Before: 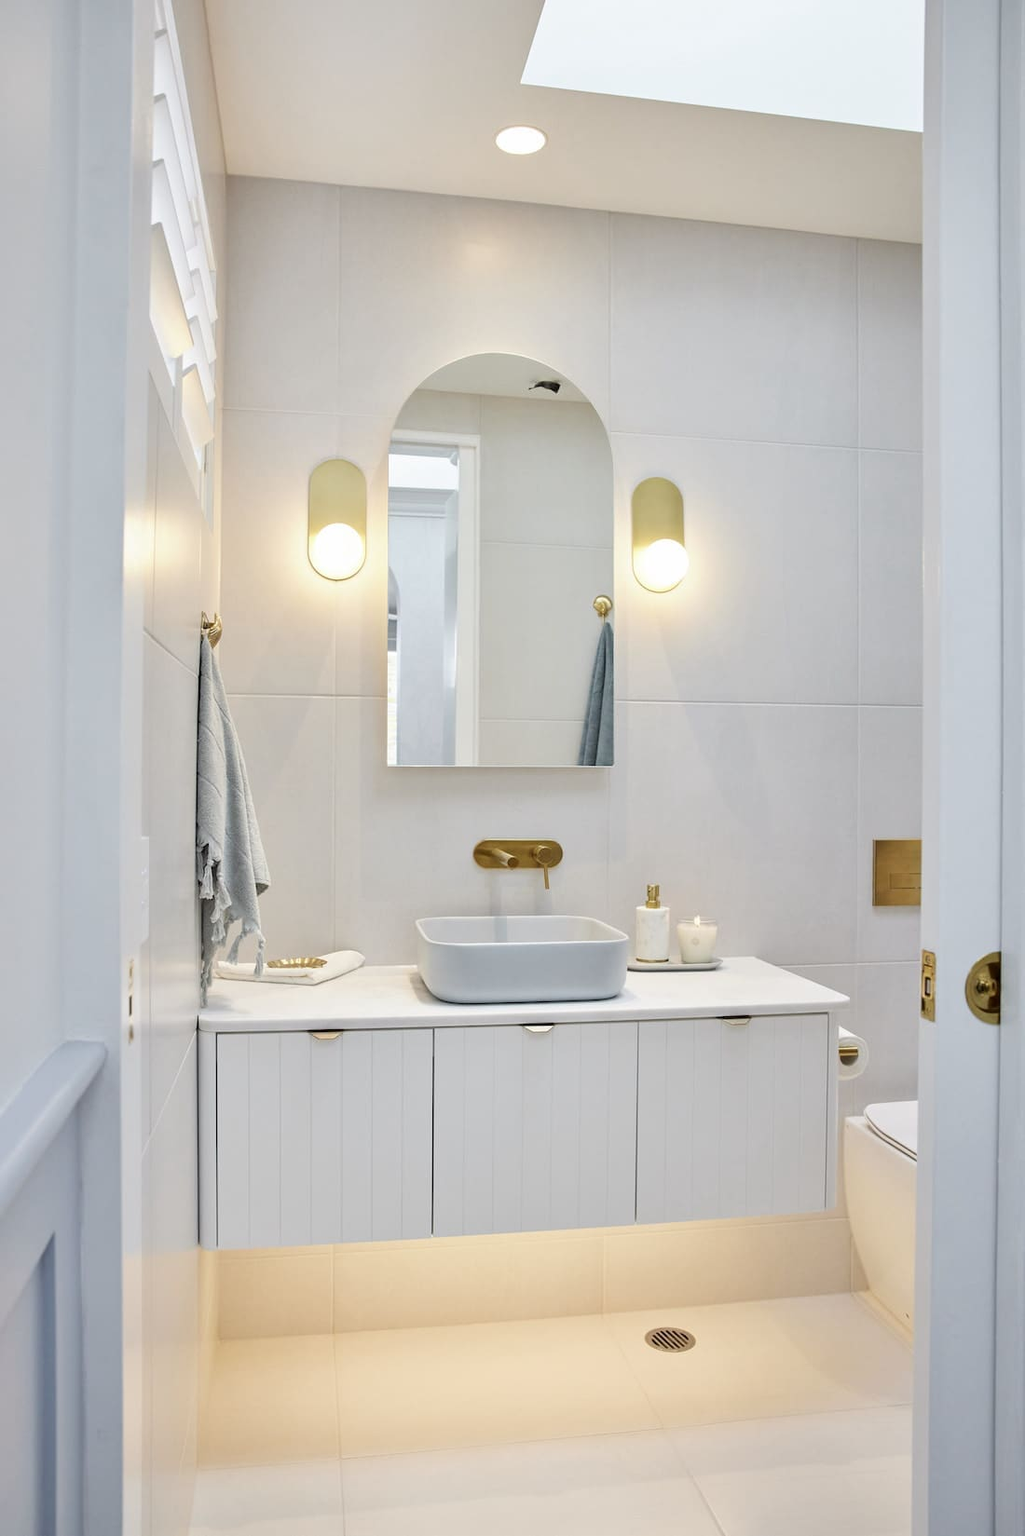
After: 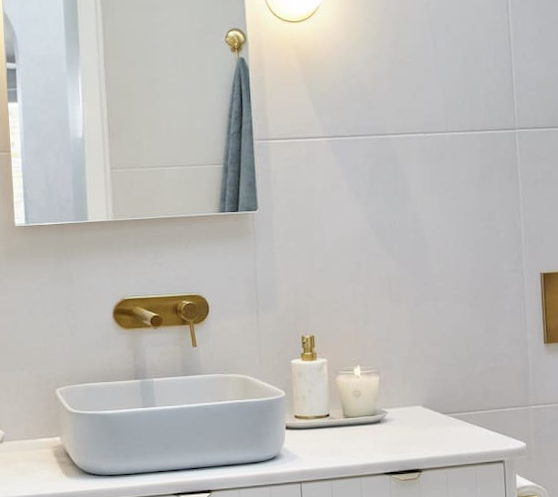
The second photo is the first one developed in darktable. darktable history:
crop: left 36.607%, top 34.735%, right 13.146%, bottom 30.611%
rotate and perspective: rotation -3.52°, crop left 0.036, crop right 0.964, crop top 0.081, crop bottom 0.919
